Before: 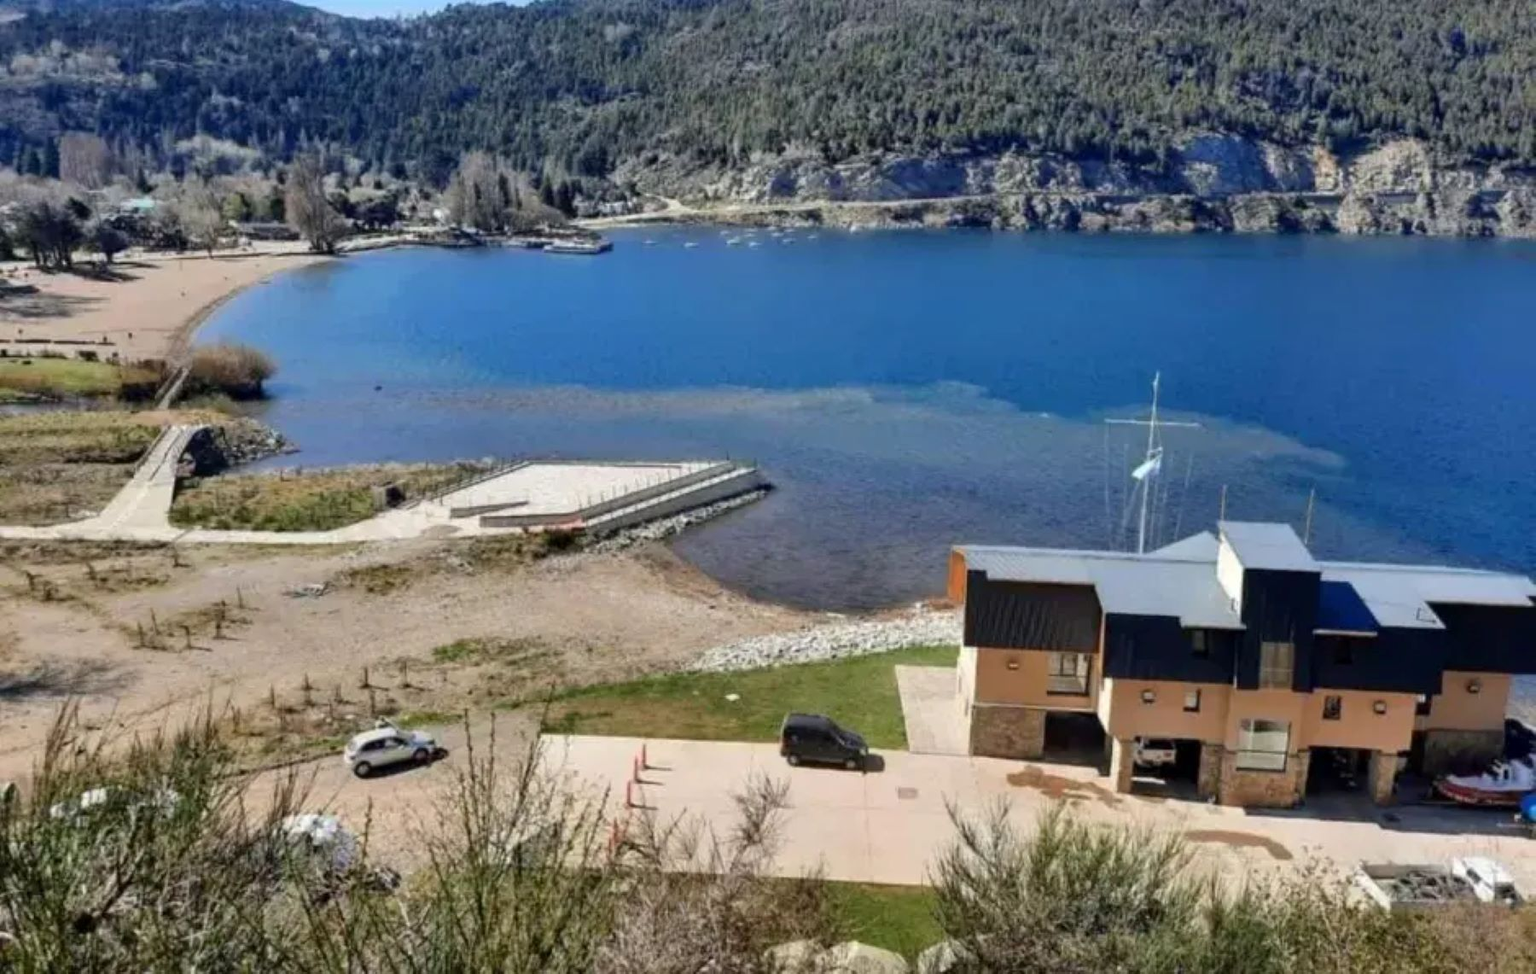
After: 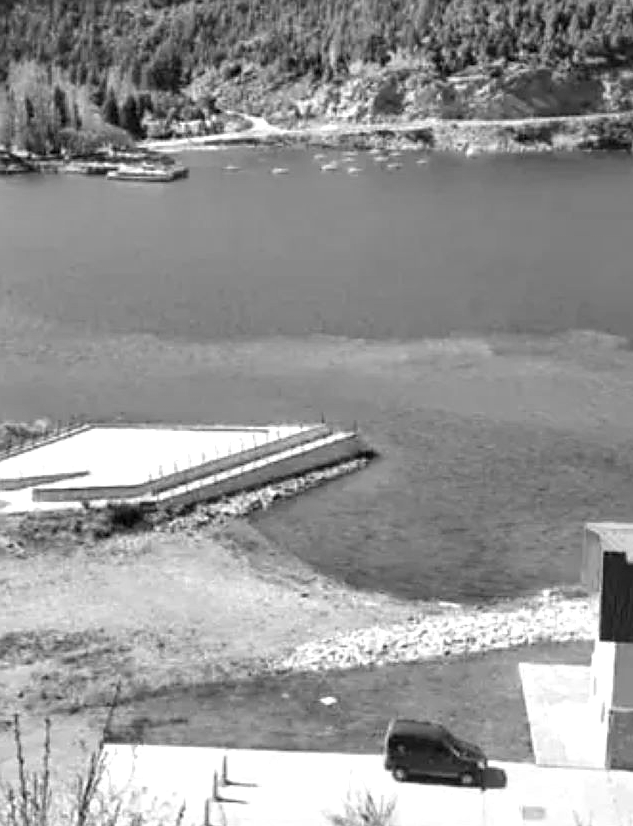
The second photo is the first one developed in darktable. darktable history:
exposure: black level correction 0, exposure 0.7 EV, compensate exposure bias true, compensate highlight preservation false
white balance: red 0.931, blue 1.11
sharpen: radius 1.864, amount 0.398, threshold 1.271
monochrome: on, module defaults
crop and rotate: left 29.476%, top 10.214%, right 35.32%, bottom 17.333%
